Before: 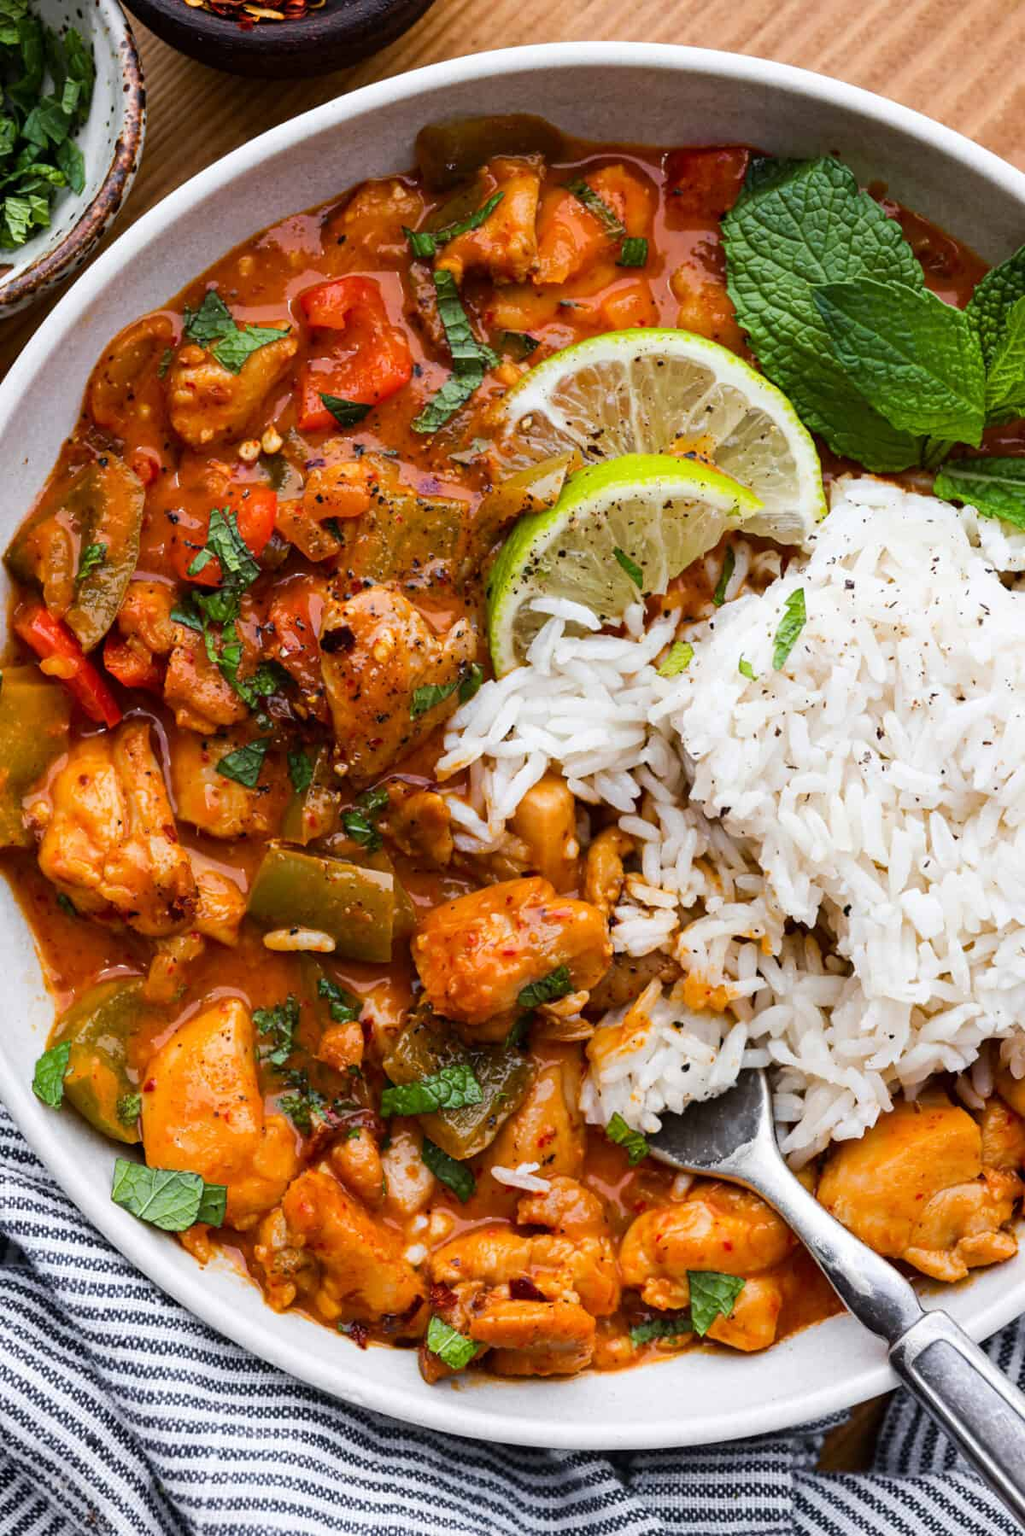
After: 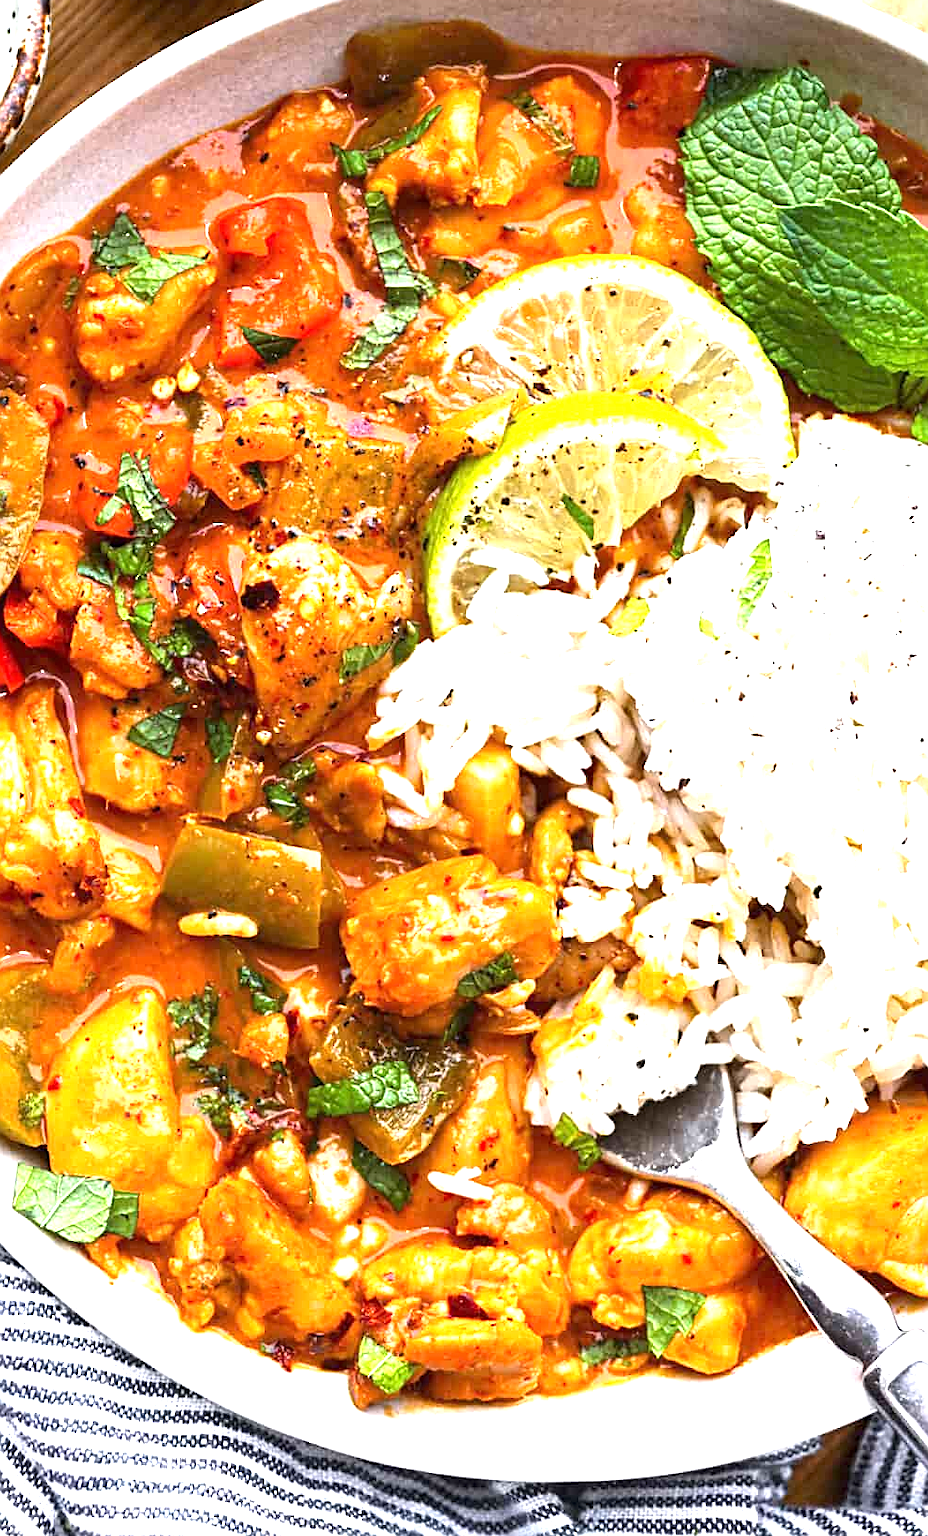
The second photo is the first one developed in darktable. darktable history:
sharpen: on, module defaults
crop: left 9.777%, top 6.25%, right 7.33%, bottom 2.323%
exposure: black level correction 0, exposure 1.574 EV, compensate highlight preservation false
